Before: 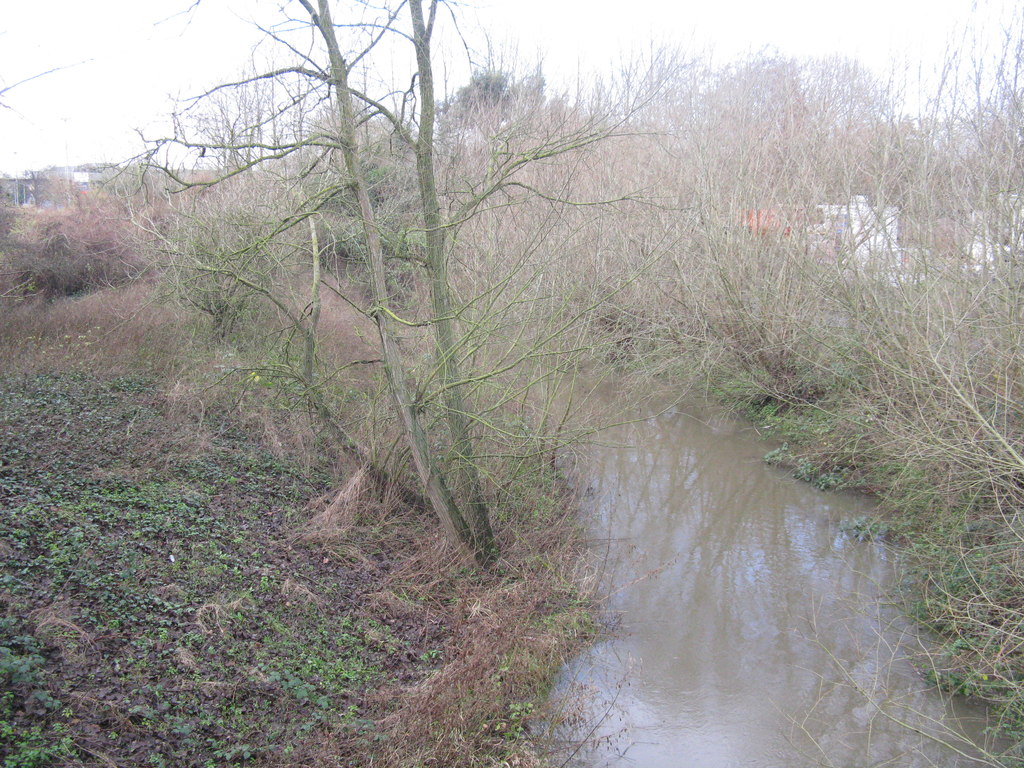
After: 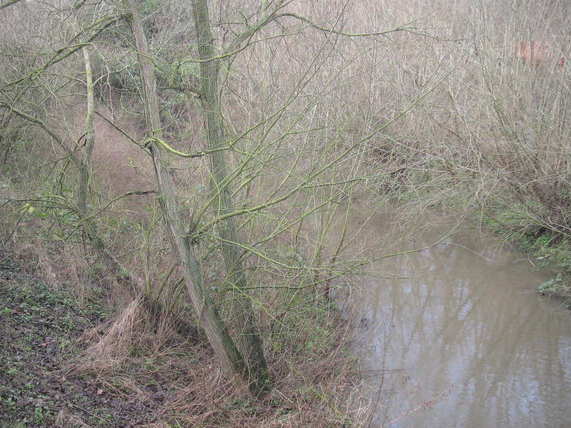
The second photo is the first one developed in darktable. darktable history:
crop and rotate: left 22.13%, top 22.054%, right 22.026%, bottom 22.102%
vignetting: fall-off radius 63.6%
